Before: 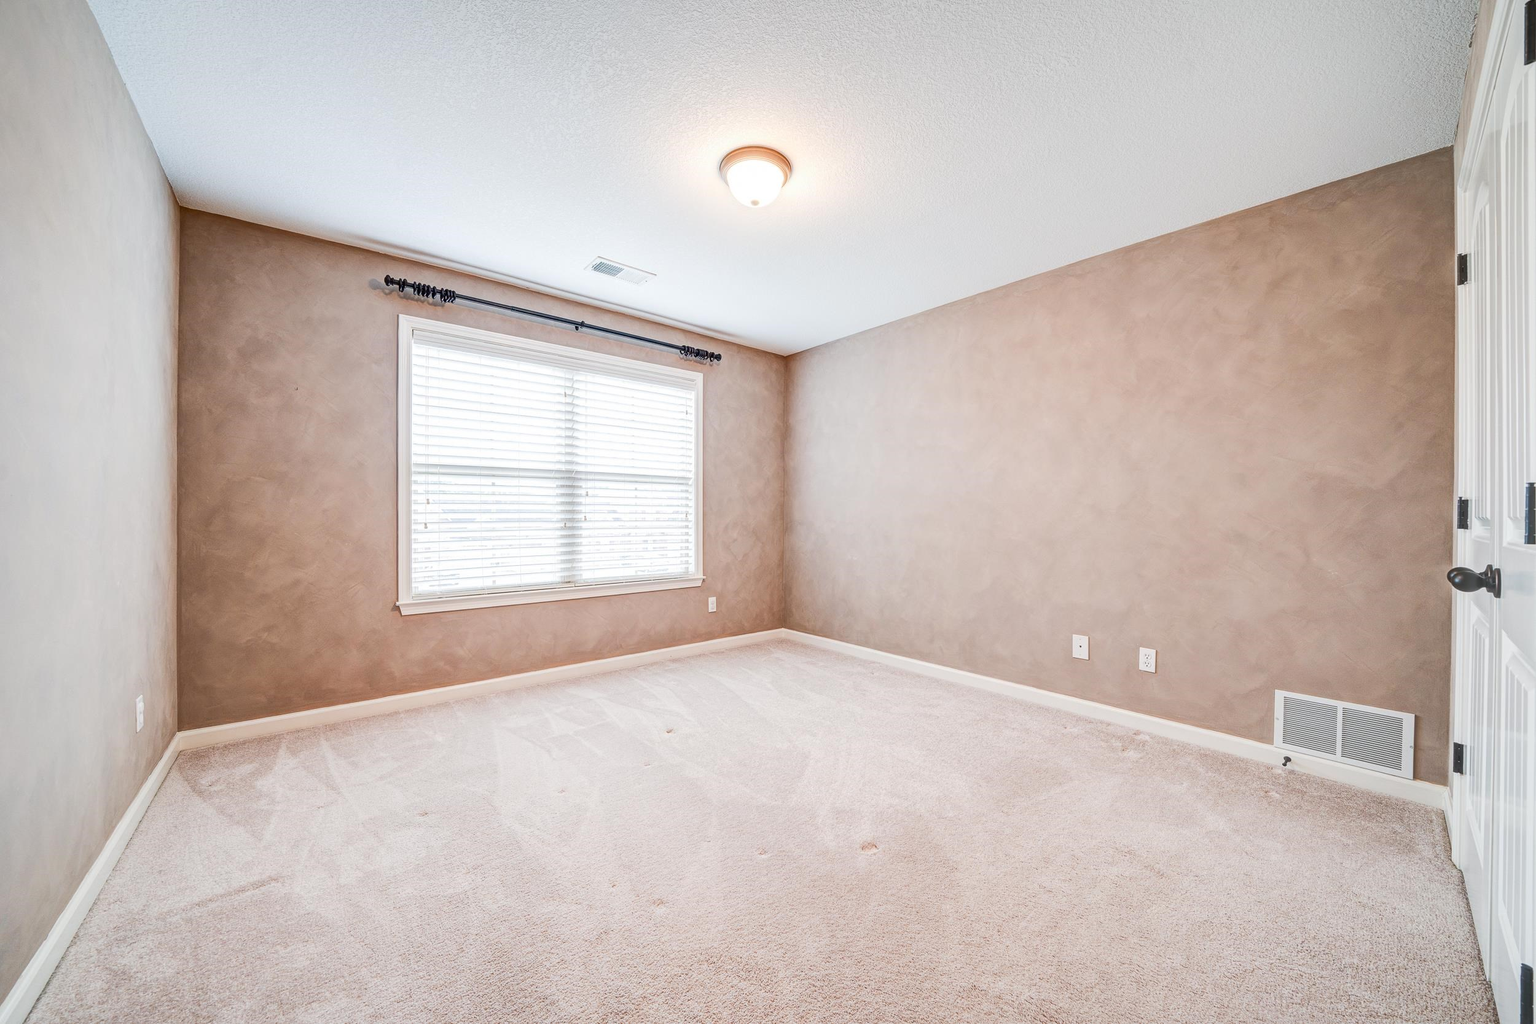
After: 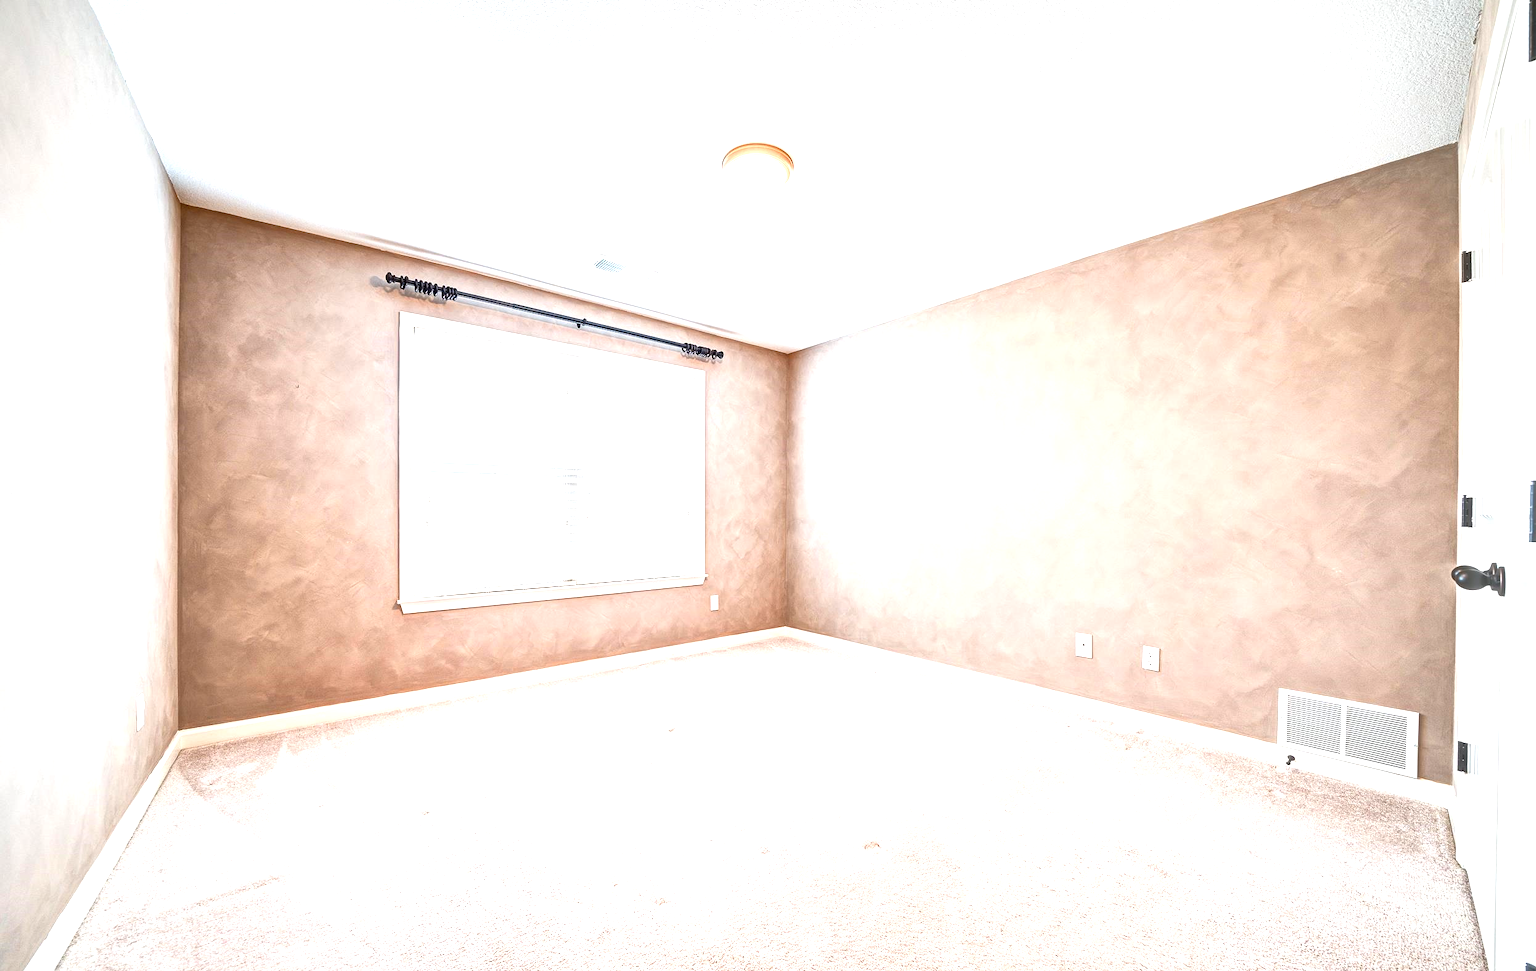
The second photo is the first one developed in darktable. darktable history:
crop: top 0.419%, right 0.262%, bottom 5.02%
exposure: black level correction 0, exposure 1.001 EV, compensate highlight preservation false
local contrast: mode bilateral grid, contrast 20, coarseness 50, detail 132%, midtone range 0.2
